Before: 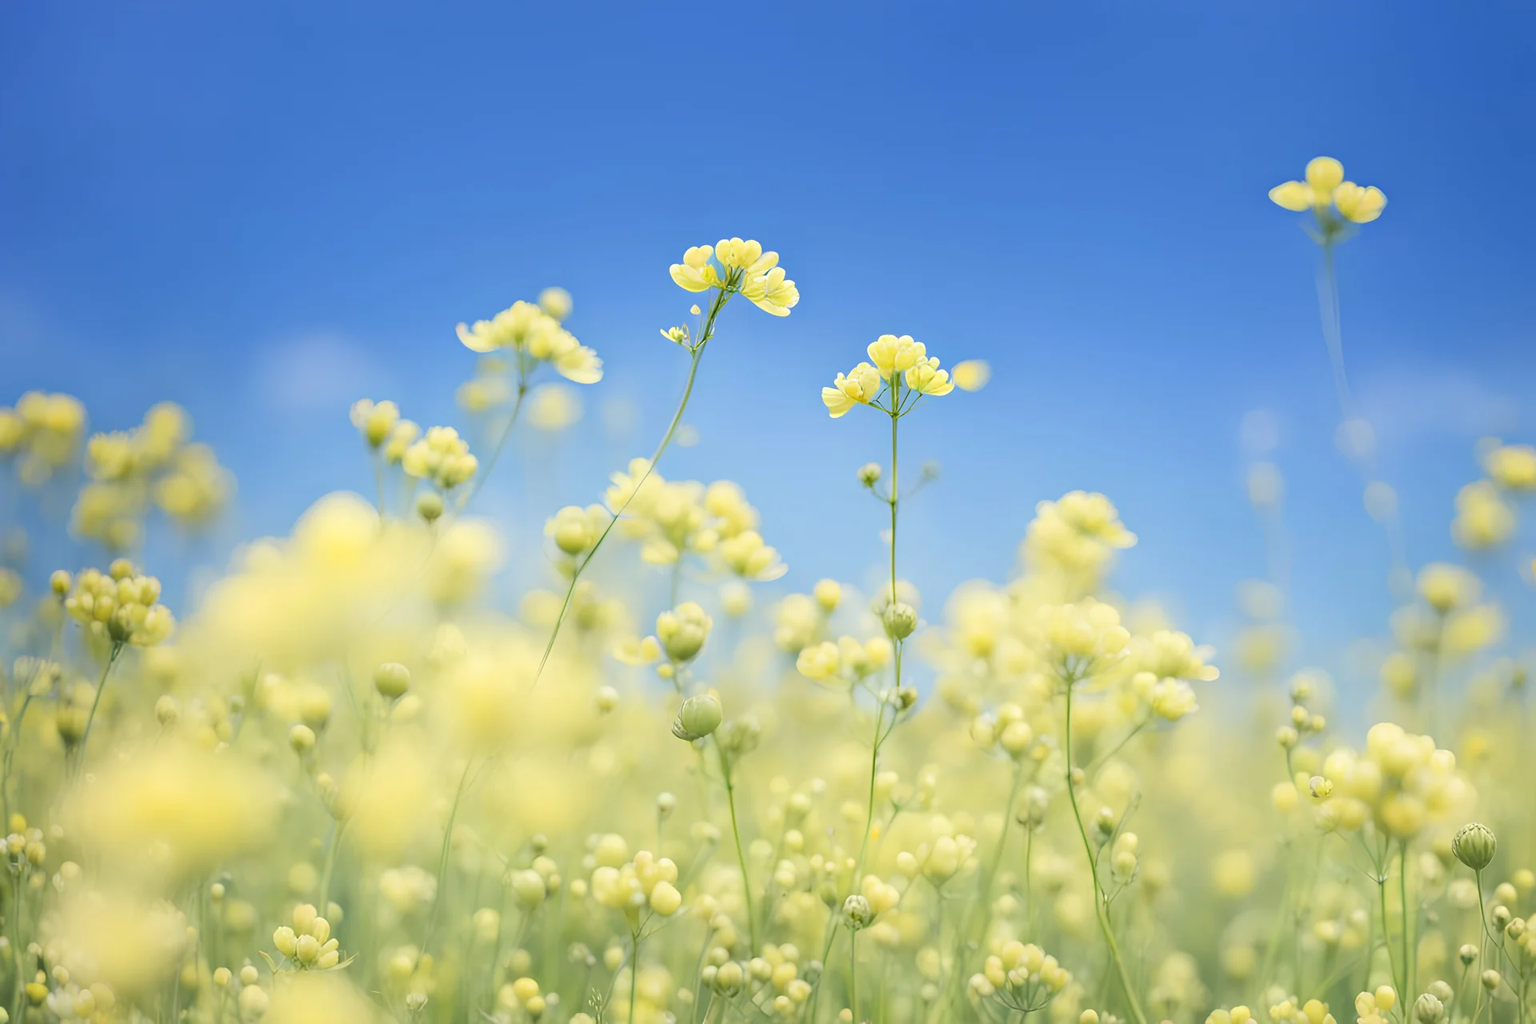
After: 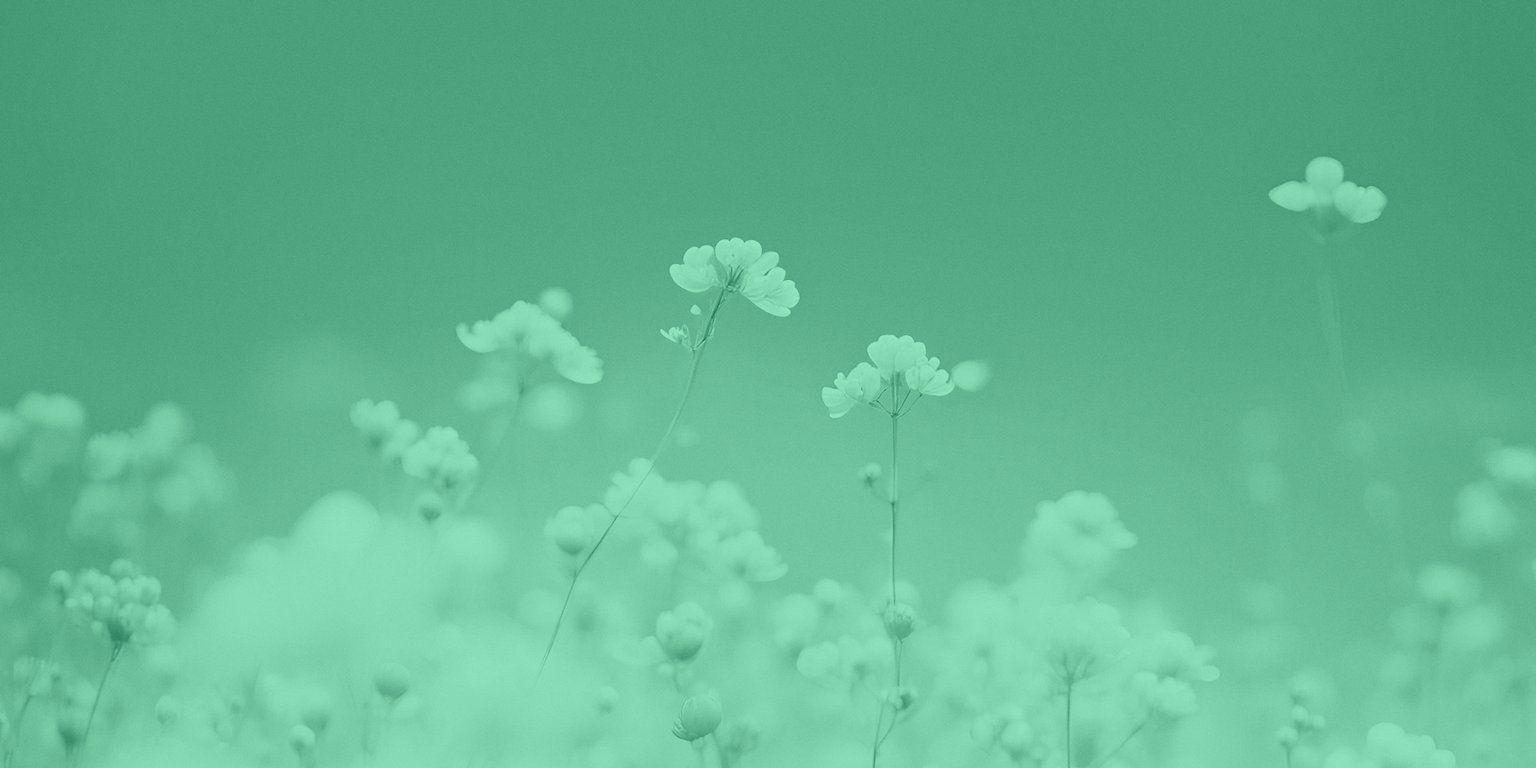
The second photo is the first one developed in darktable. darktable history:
grain: coarseness 0.09 ISO, strength 10%
colorize: hue 147.6°, saturation 65%, lightness 21.64%
crop: bottom 24.967%
velvia: strength 75%
